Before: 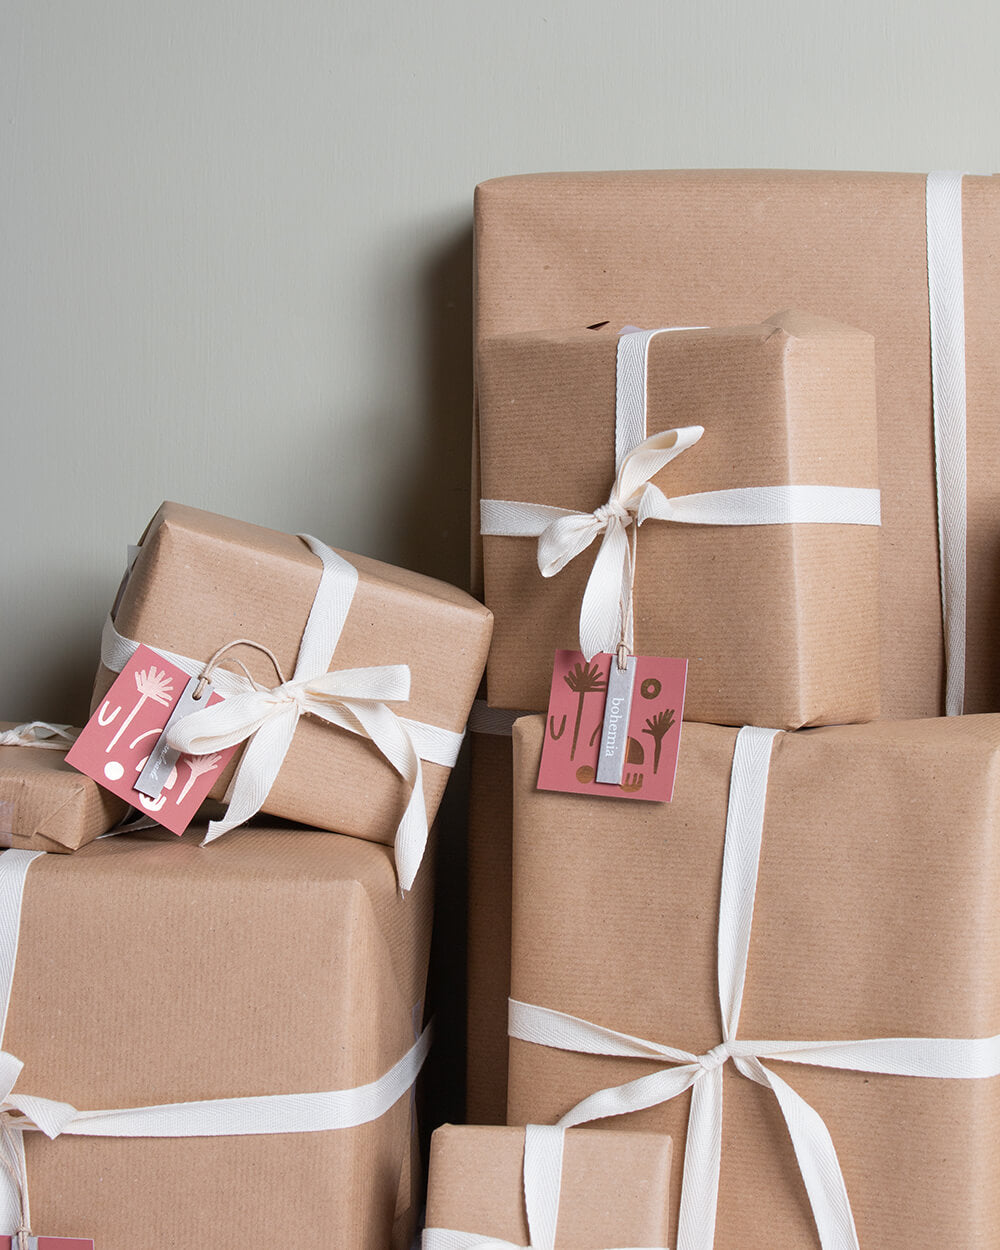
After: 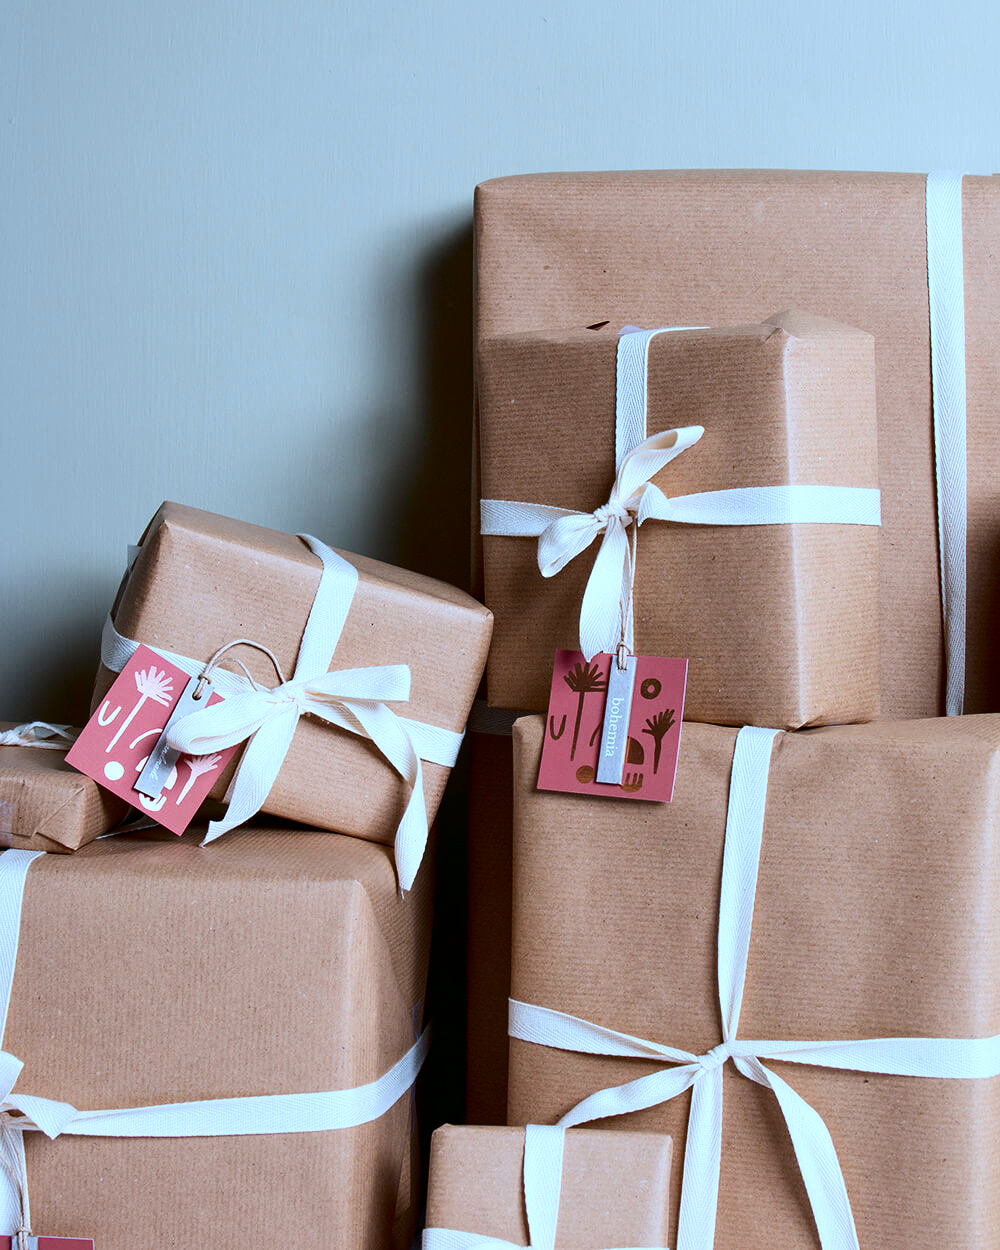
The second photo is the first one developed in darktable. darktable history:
contrast brightness saturation: contrast 0.22, brightness -0.19, saturation 0.24
color balance: mode lift, gamma, gain (sRGB), lift [1, 0.99, 1.01, 0.992], gamma [1, 1.037, 0.974, 0.963]
color calibration: output R [1.063, -0.012, -0.003, 0], output G [0, 1.022, 0.021, 0], output B [-0.079, 0.047, 1, 0], illuminant custom, x 0.389, y 0.387, temperature 3838.64 K
